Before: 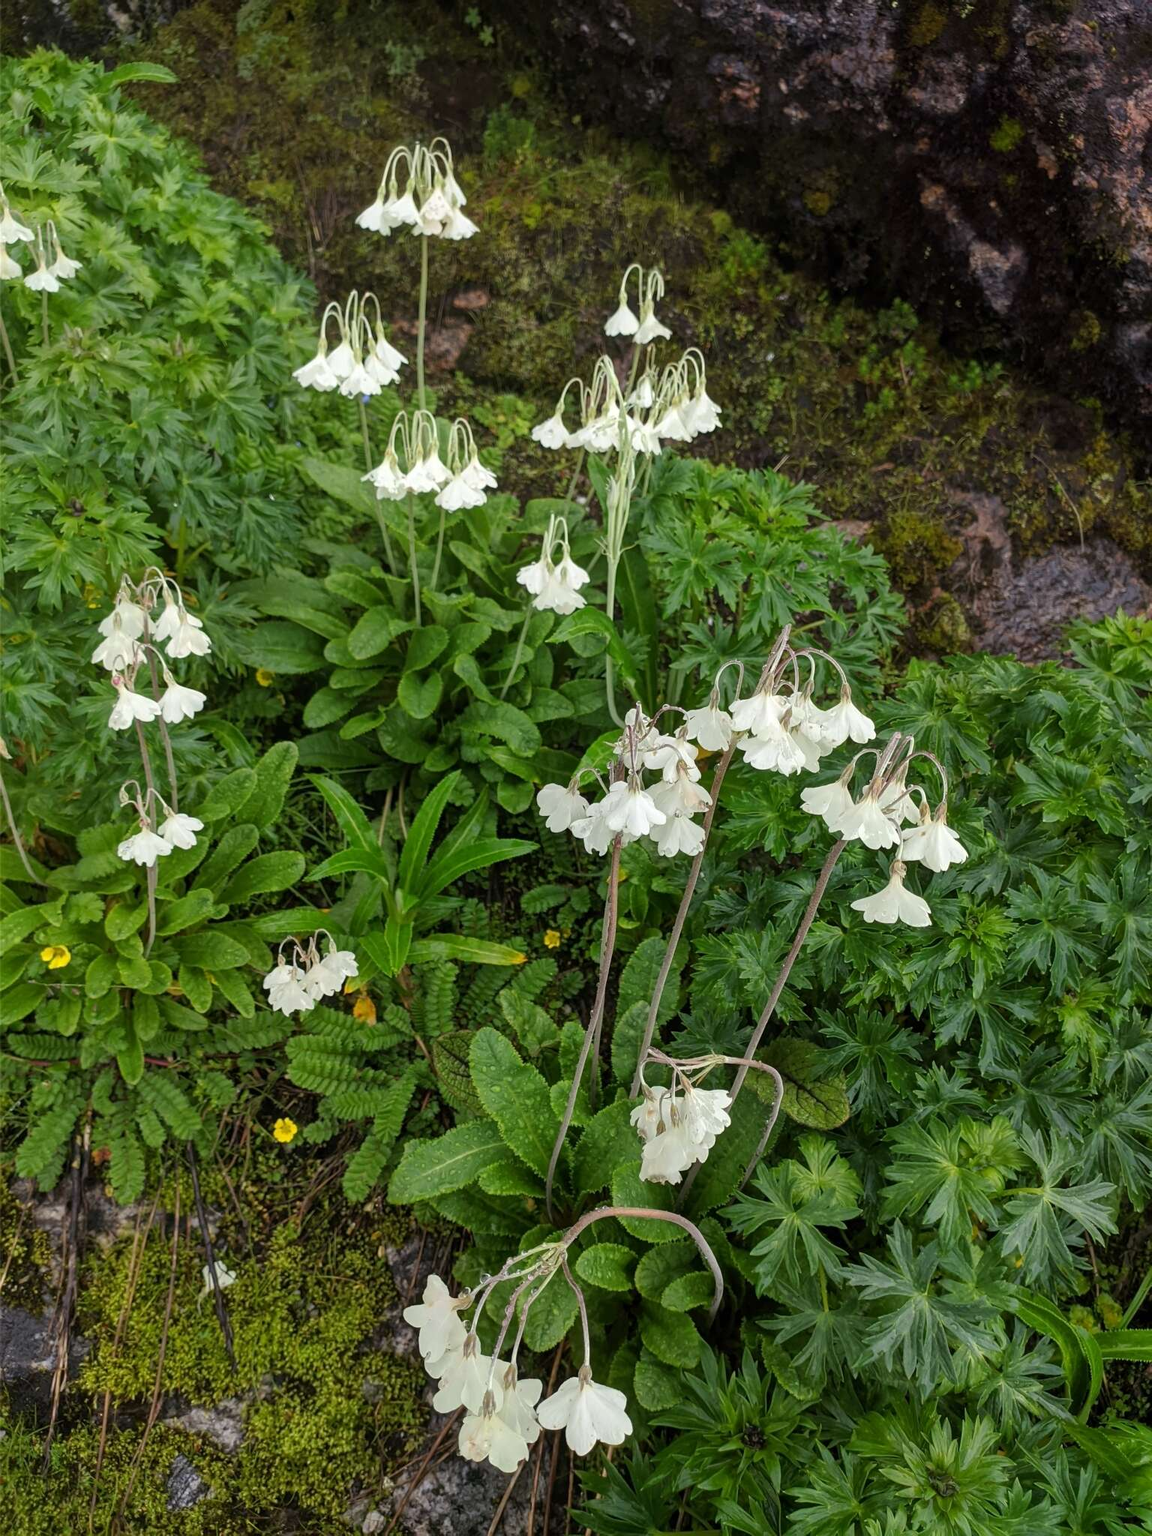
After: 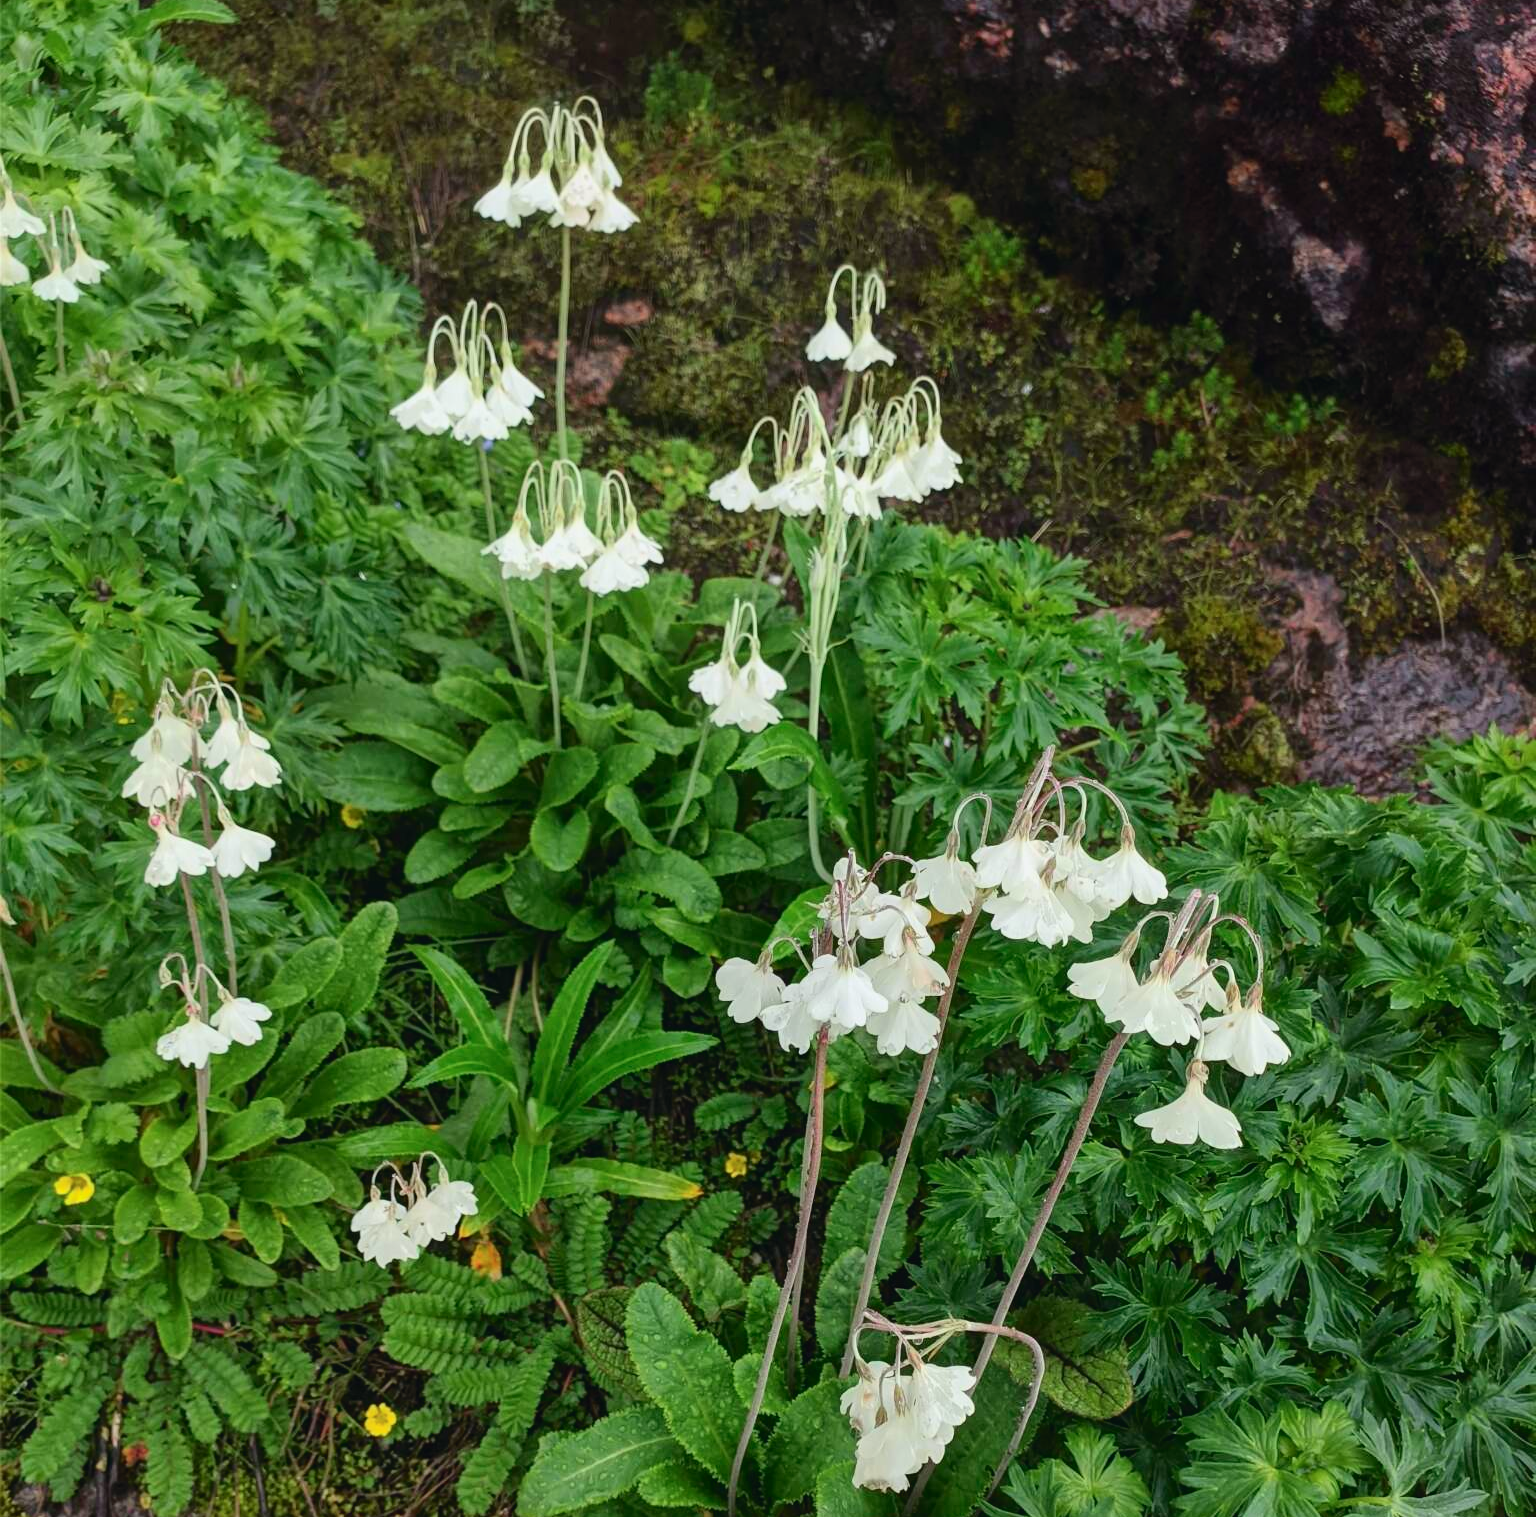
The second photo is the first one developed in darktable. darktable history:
crop: top 4.258%, bottom 21.637%
tone curve: curves: ch0 [(0, 0.025) (0.15, 0.143) (0.452, 0.486) (0.751, 0.788) (1, 0.961)]; ch1 [(0, 0) (0.43, 0.408) (0.476, 0.469) (0.497, 0.494) (0.546, 0.571) (0.566, 0.607) (0.62, 0.657) (1, 1)]; ch2 [(0, 0) (0.386, 0.397) (0.505, 0.498) (0.547, 0.546) (0.579, 0.58) (1, 1)], color space Lab, independent channels, preserve colors none
